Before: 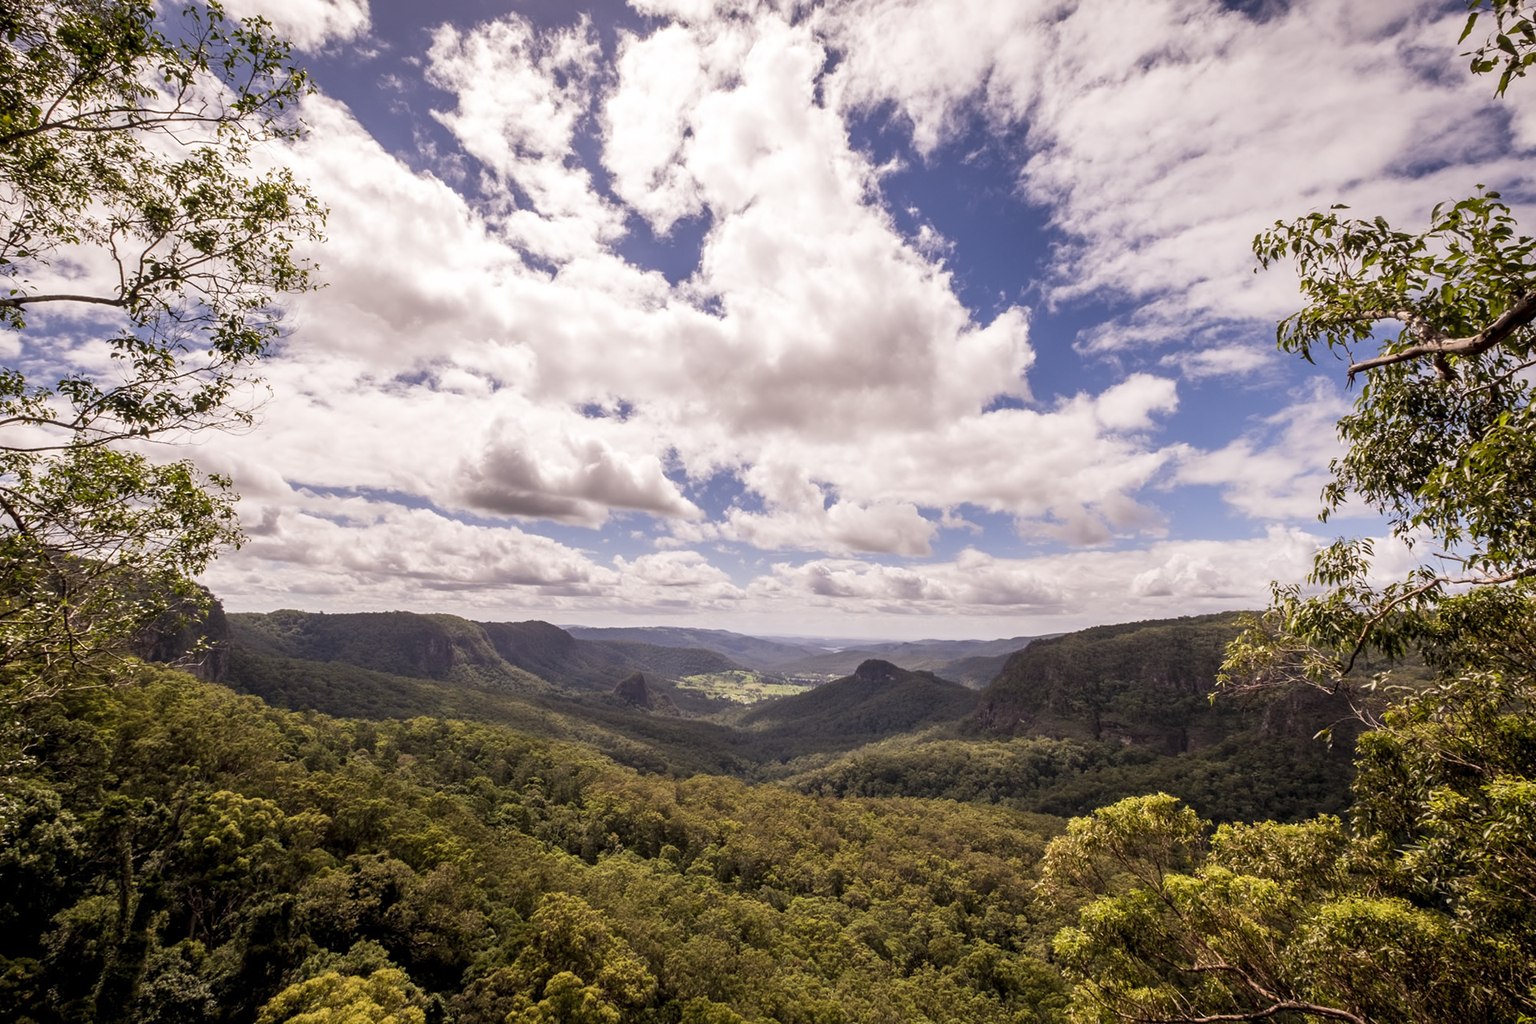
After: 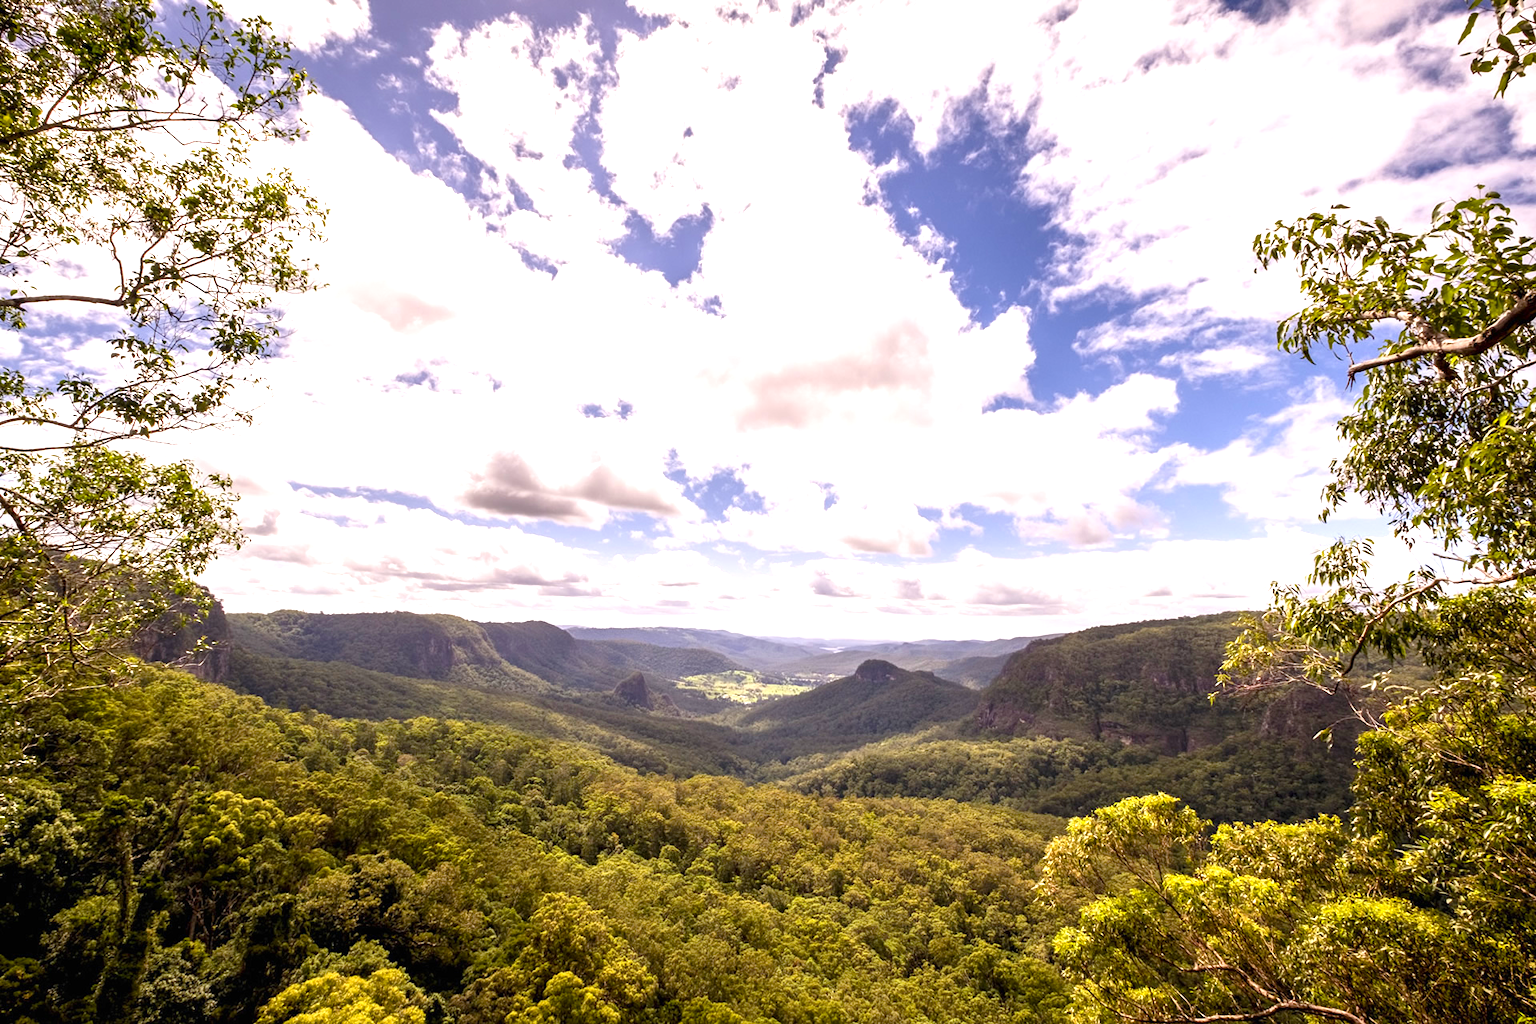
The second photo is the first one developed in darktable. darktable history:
color balance rgb: linear chroma grading › shadows -1.608%, linear chroma grading › highlights -14.01%, linear chroma grading › global chroma -9.35%, linear chroma grading › mid-tones -10.059%, perceptual saturation grading › global saturation 36.203%, perceptual saturation grading › shadows 34.939%, global vibrance 20%
exposure: black level correction 0, exposure 1 EV, compensate exposure bias true, compensate highlight preservation false
